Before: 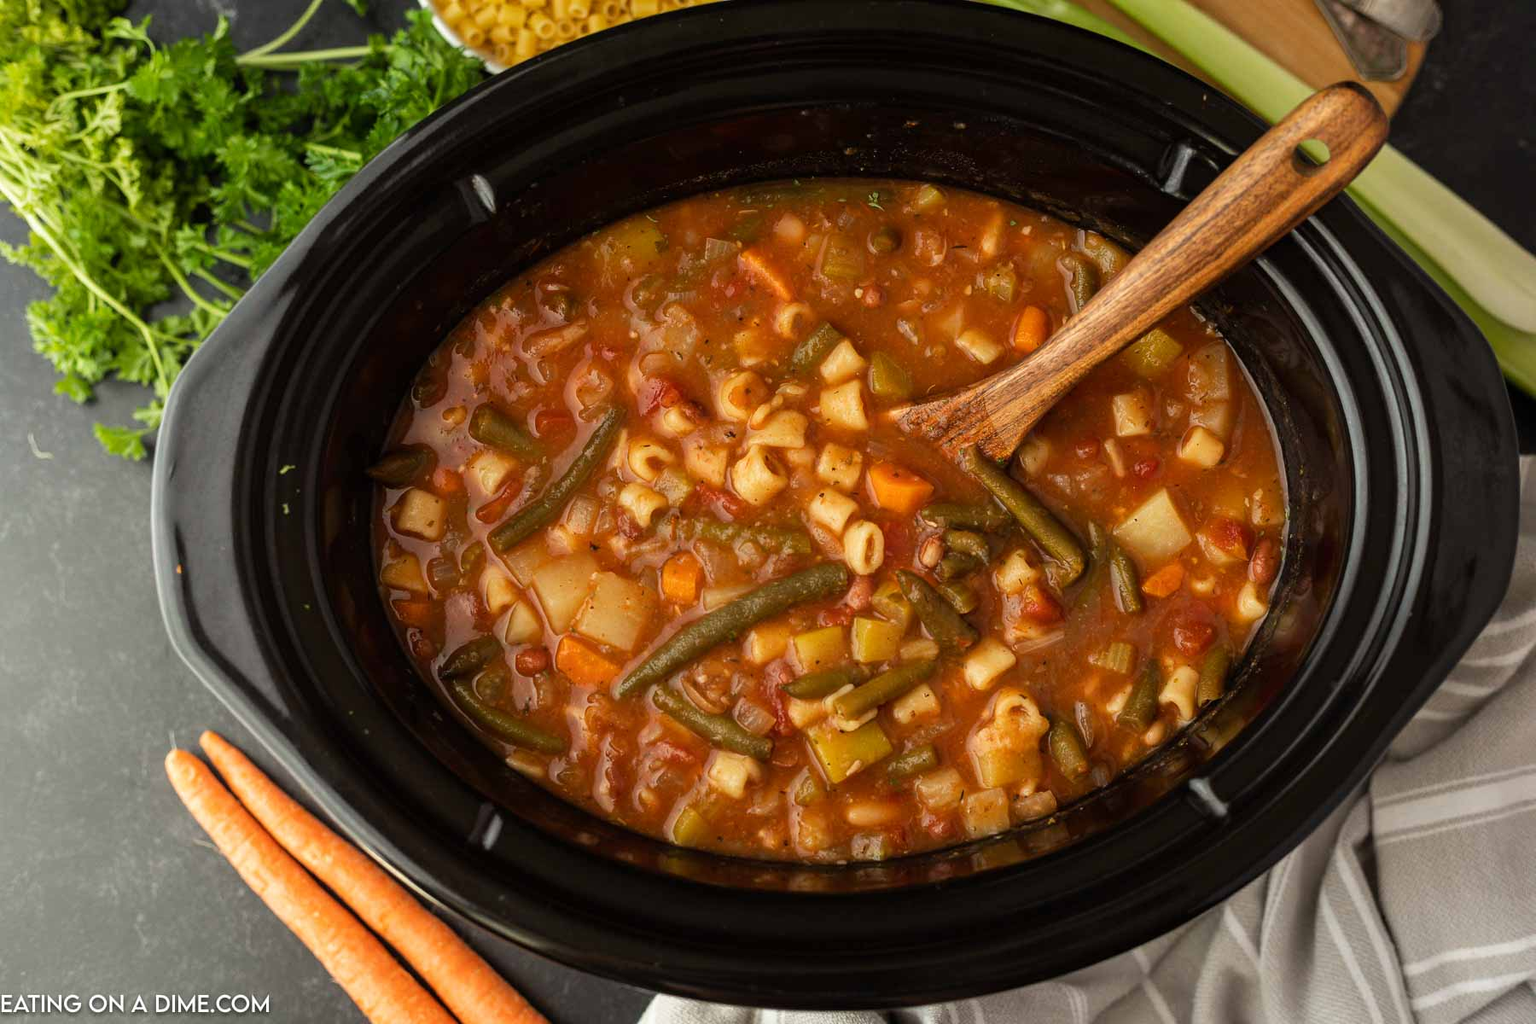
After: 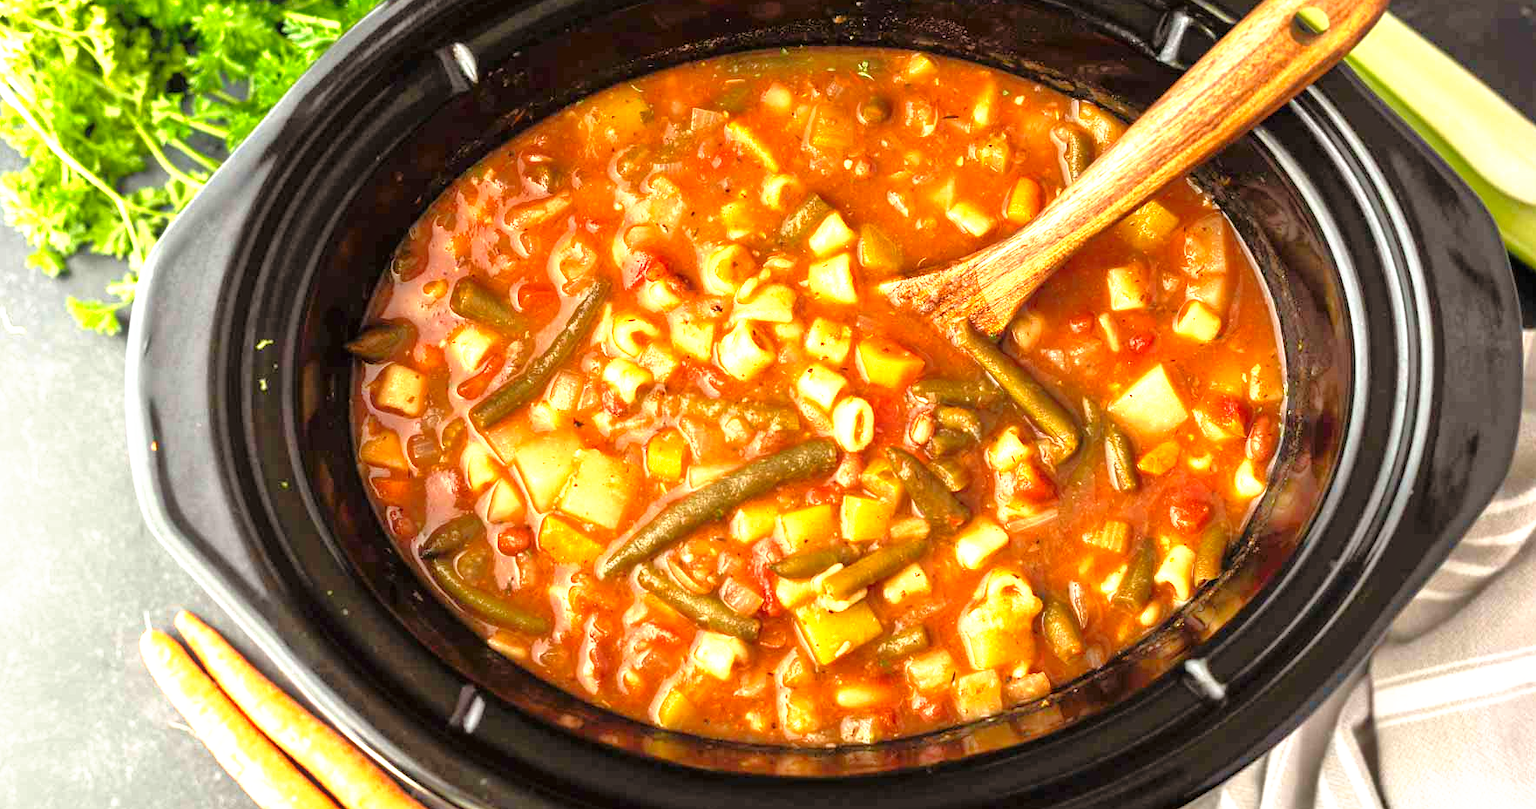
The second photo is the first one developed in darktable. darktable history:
tone equalizer: -7 EV 0.164 EV, -6 EV 0.623 EV, -5 EV 1.11 EV, -4 EV 1.33 EV, -3 EV 1.18 EV, -2 EV 0.6 EV, -1 EV 0.166 EV
crop and rotate: left 1.835%, top 12.983%, right 0.2%, bottom 9.575%
exposure: black level correction 0, exposure 1.371 EV, compensate exposure bias true, compensate highlight preservation false
tone curve: curves: ch0 [(0, 0) (0.003, 0.002) (0.011, 0.009) (0.025, 0.02) (0.044, 0.036) (0.069, 0.057) (0.1, 0.081) (0.136, 0.115) (0.177, 0.153) (0.224, 0.202) (0.277, 0.264) (0.335, 0.333) (0.399, 0.409) (0.468, 0.491) (0.543, 0.58) (0.623, 0.675) (0.709, 0.777) (0.801, 0.88) (0.898, 0.98) (1, 1)], preserve colors none
